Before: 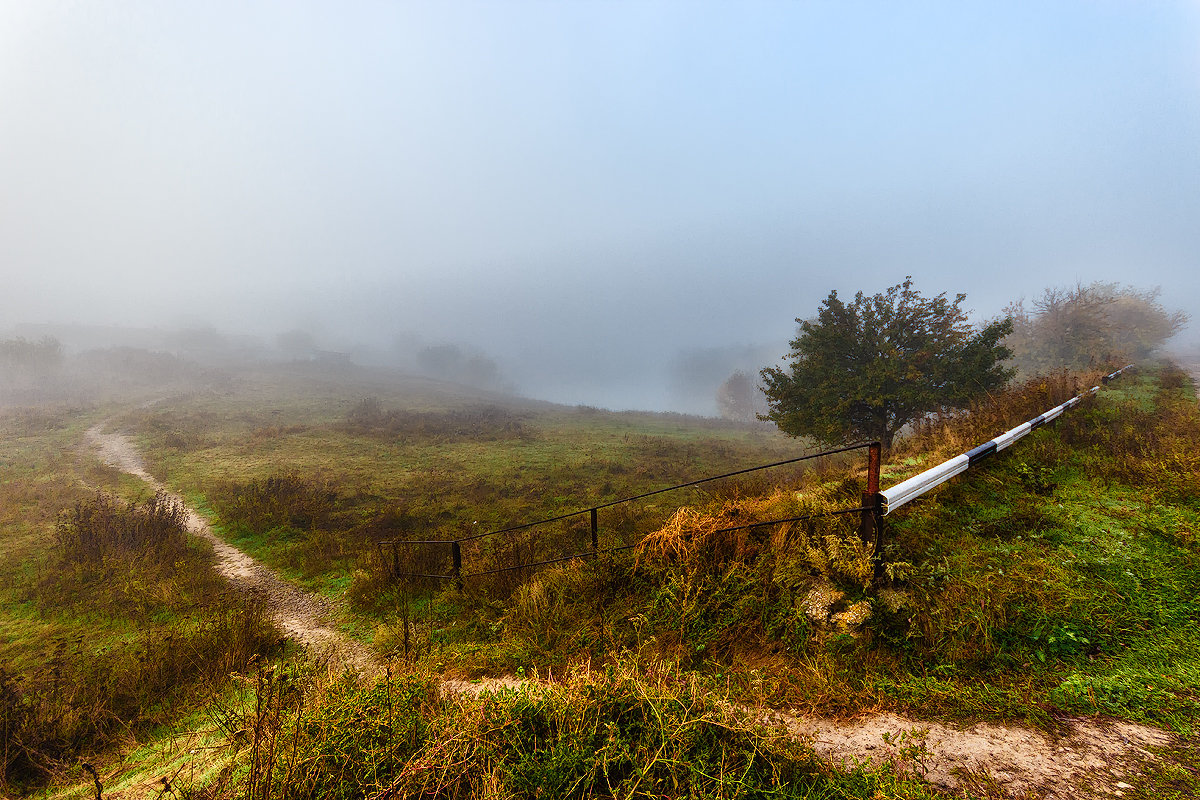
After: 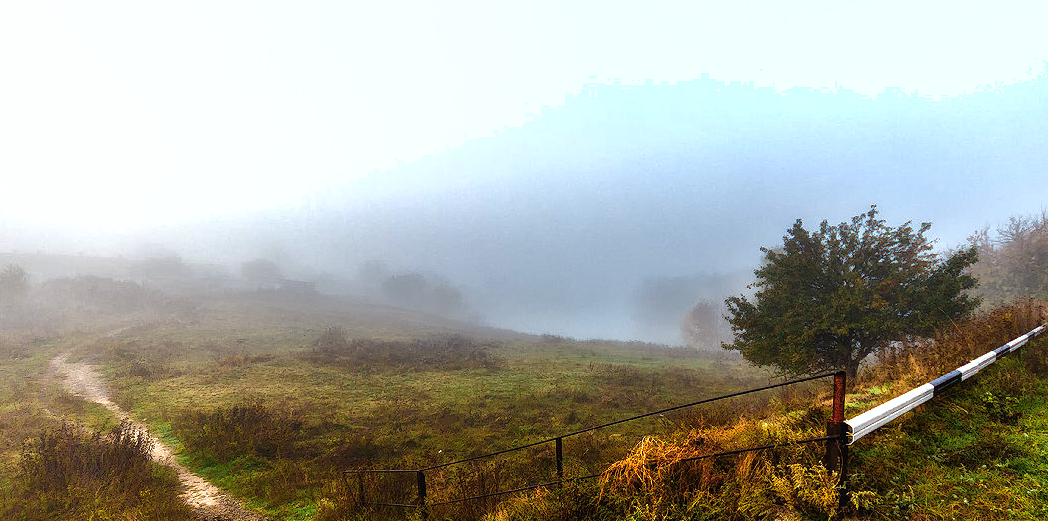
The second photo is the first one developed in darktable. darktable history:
shadows and highlights: on, module defaults
crop: left 2.966%, top 8.965%, right 9.636%, bottom 25.907%
tone equalizer: -8 EV -0.79 EV, -7 EV -0.681 EV, -6 EV -0.64 EV, -5 EV -0.365 EV, -3 EV 0.396 EV, -2 EV 0.6 EV, -1 EV 0.683 EV, +0 EV 0.764 EV, edges refinement/feathering 500, mask exposure compensation -1.57 EV, preserve details no
